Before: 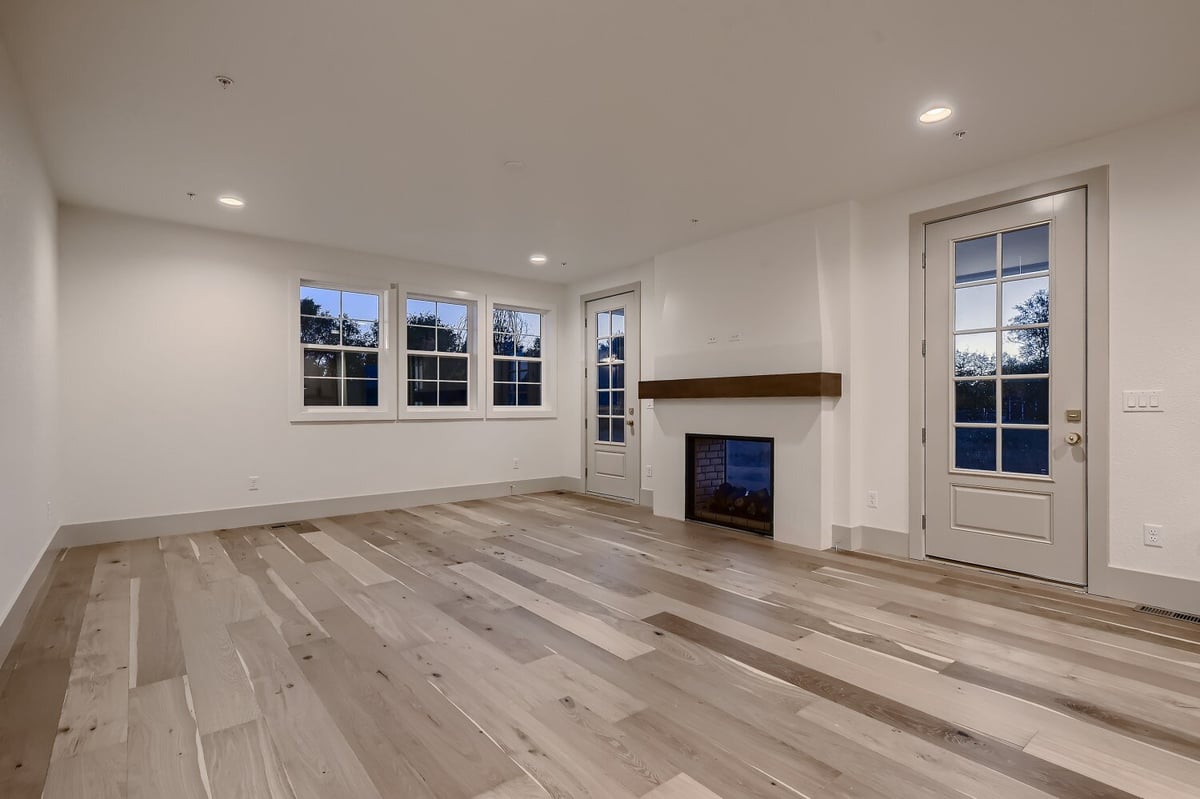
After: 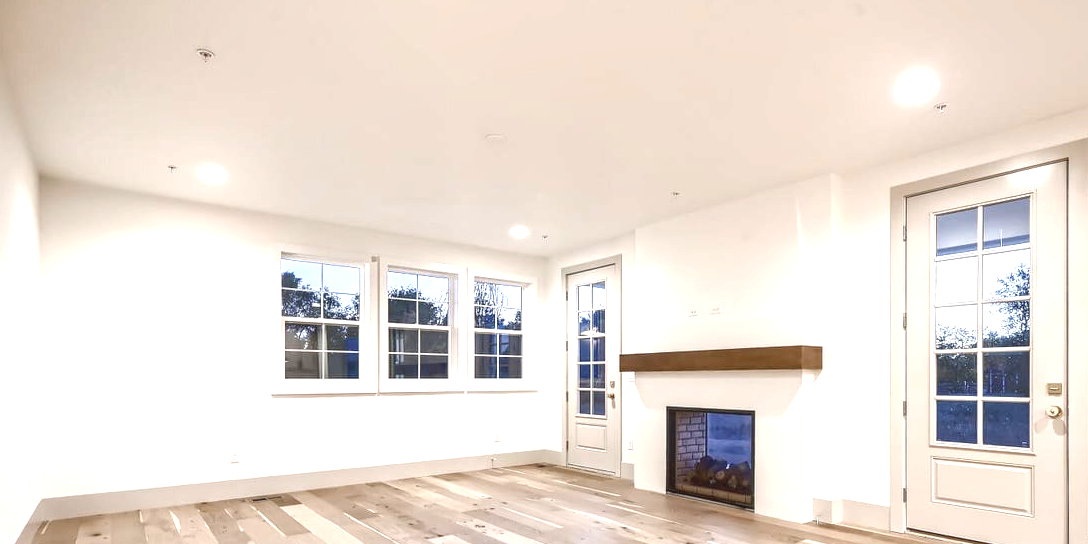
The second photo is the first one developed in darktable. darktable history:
exposure: black level correction 0.001, exposure 1.81 EV, compensate highlight preservation false
contrast brightness saturation: contrast -0.137, brightness 0.04, saturation -0.137
crop: left 1.583%, top 3.397%, right 7.699%, bottom 28.453%
local contrast: on, module defaults
